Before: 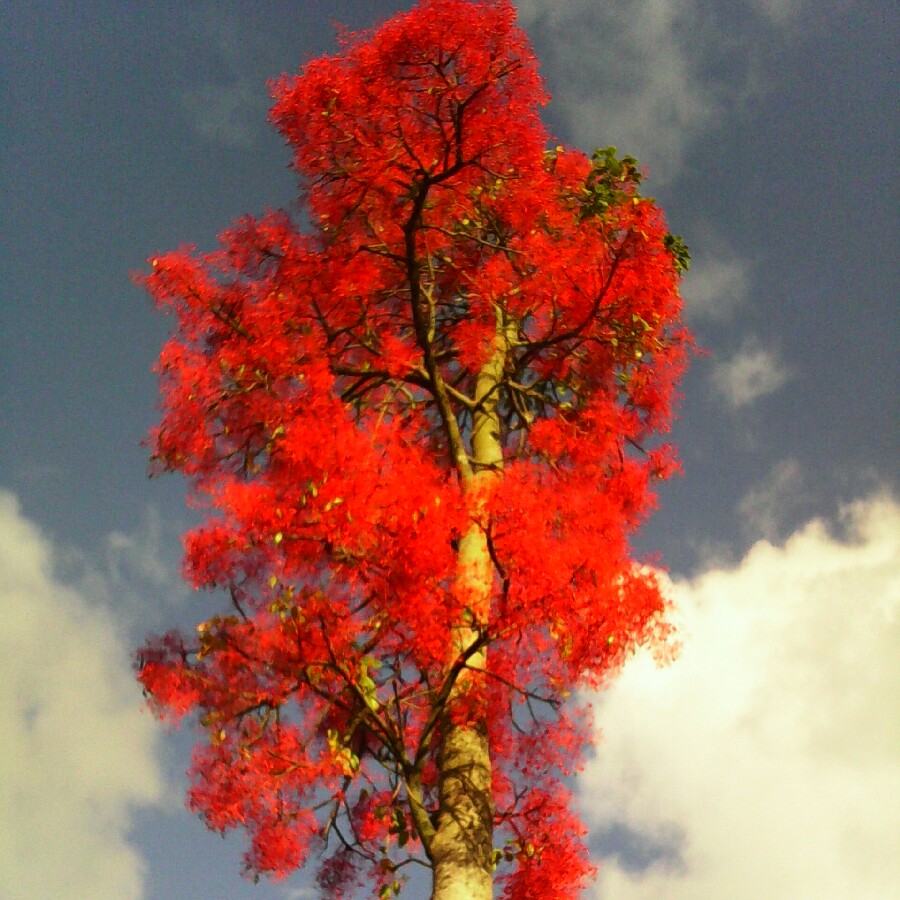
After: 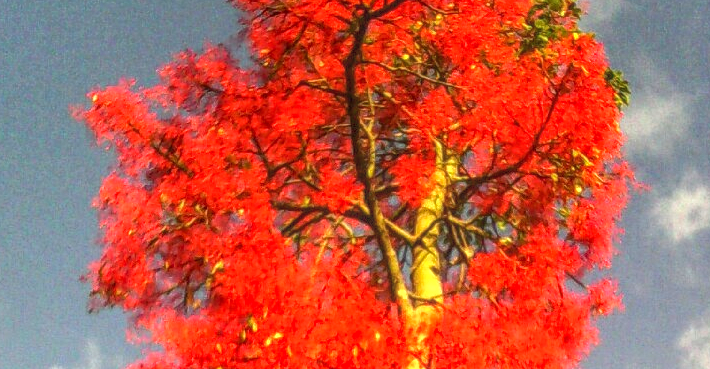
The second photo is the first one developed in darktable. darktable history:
crop: left 6.767%, top 18.441%, right 14.283%, bottom 40.507%
local contrast: highlights 66%, shadows 32%, detail 166%, midtone range 0.2
exposure: black level correction 0, exposure 1.199 EV, compensate exposure bias true, compensate highlight preservation false
